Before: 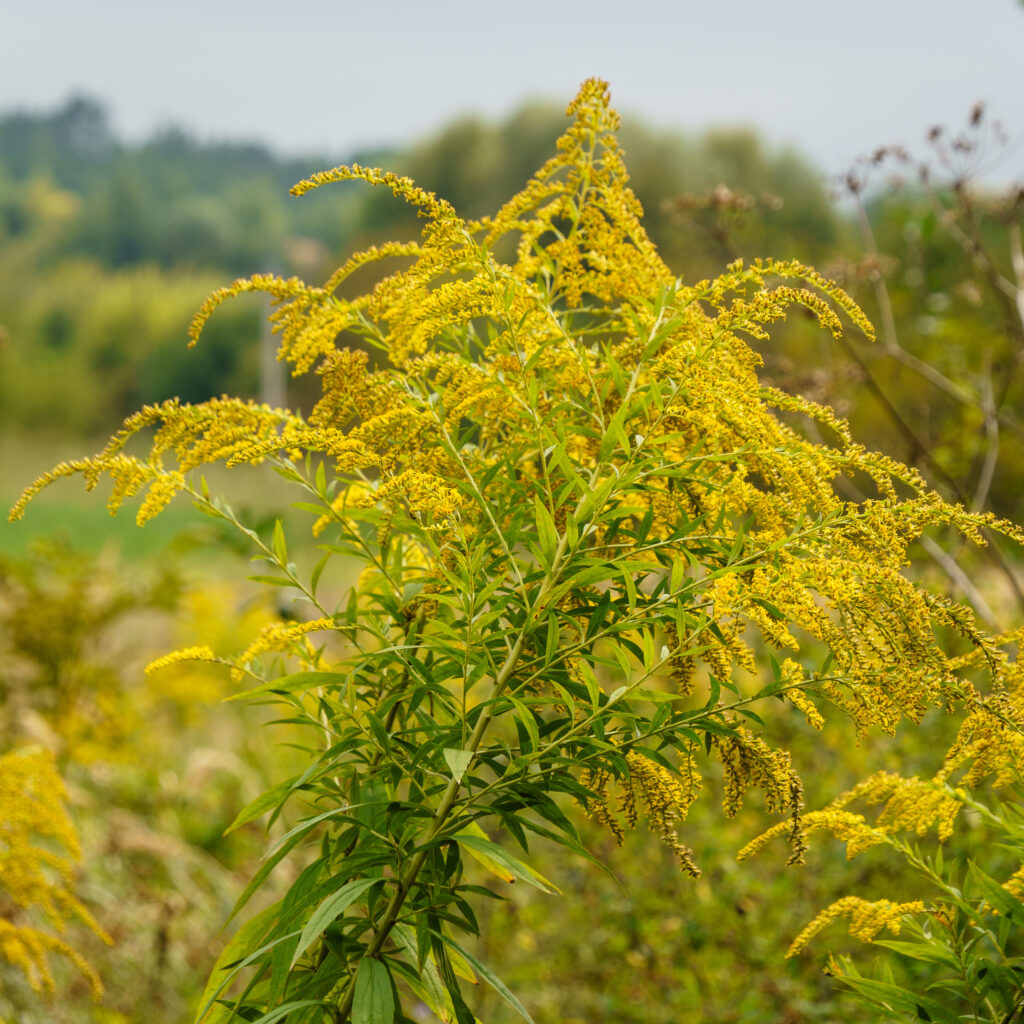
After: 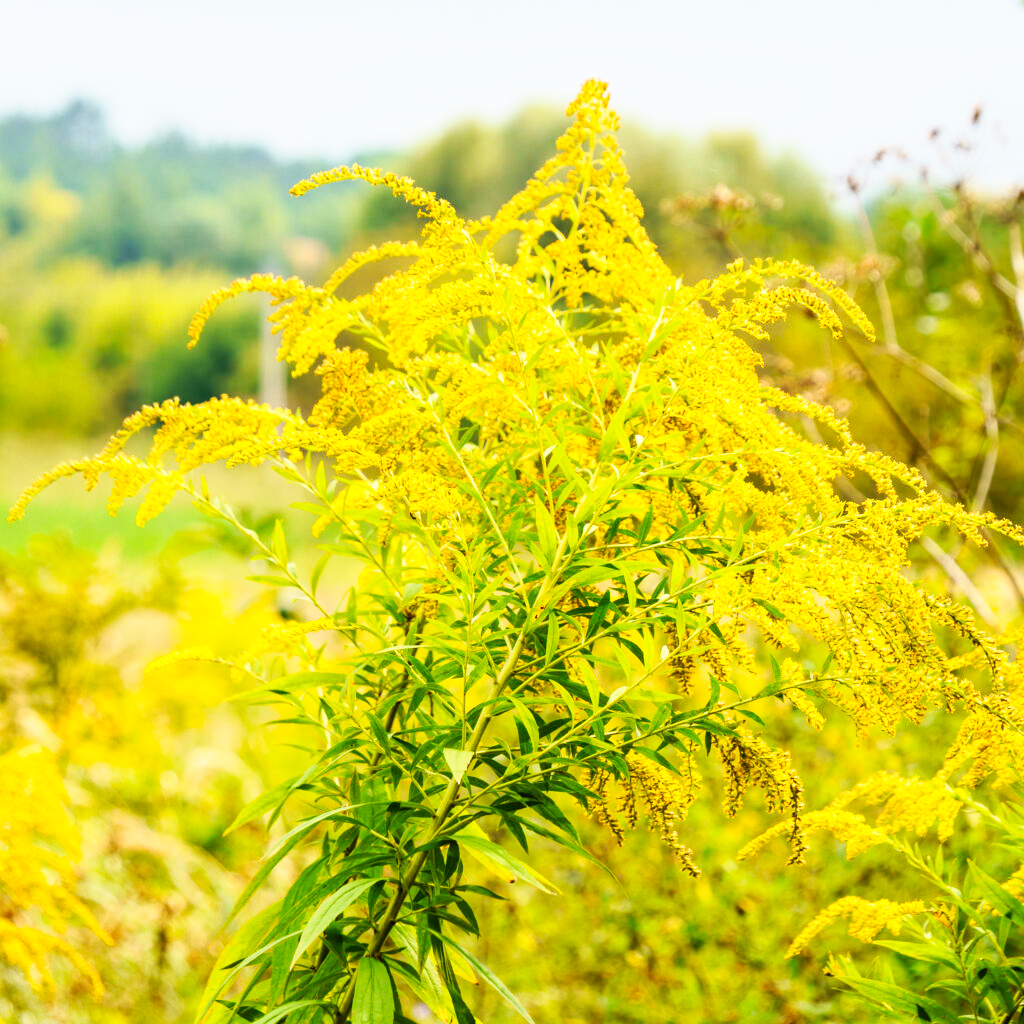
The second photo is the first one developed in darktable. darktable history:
base curve: curves: ch0 [(0, 0) (0.005, 0.002) (0.15, 0.3) (0.4, 0.7) (0.75, 0.95) (1, 1)], preserve colors none
contrast brightness saturation: contrast 0.2, brightness 0.16, saturation 0.22
